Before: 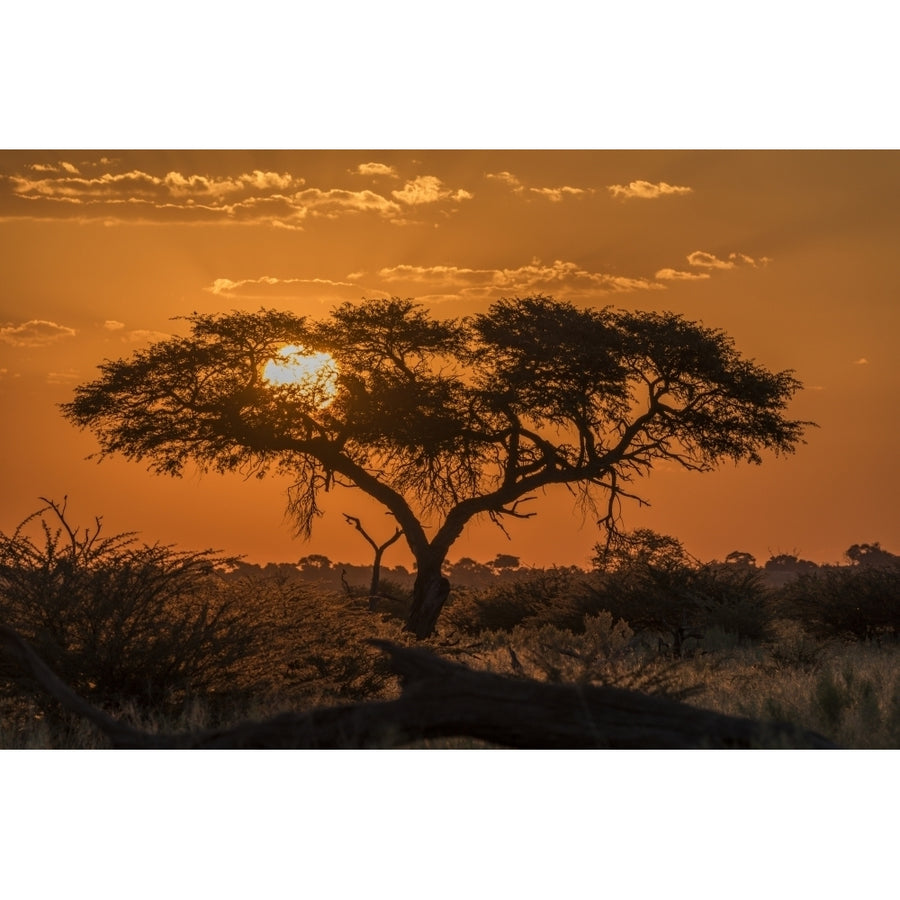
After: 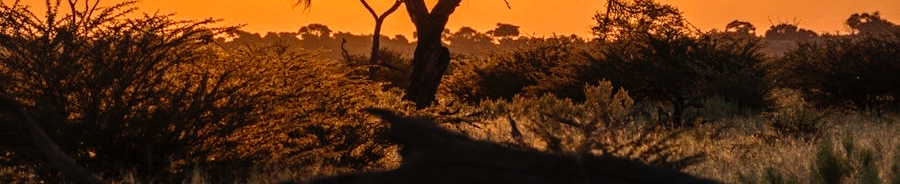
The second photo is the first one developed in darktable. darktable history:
base curve: curves: ch0 [(0, 0) (0.012, 0.01) (0.073, 0.168) (0.31, 0.711) (0.645, 0.957) (1, 1)], preserve colors none
crop and rotate: top 59.03%, bottom 20.474%
